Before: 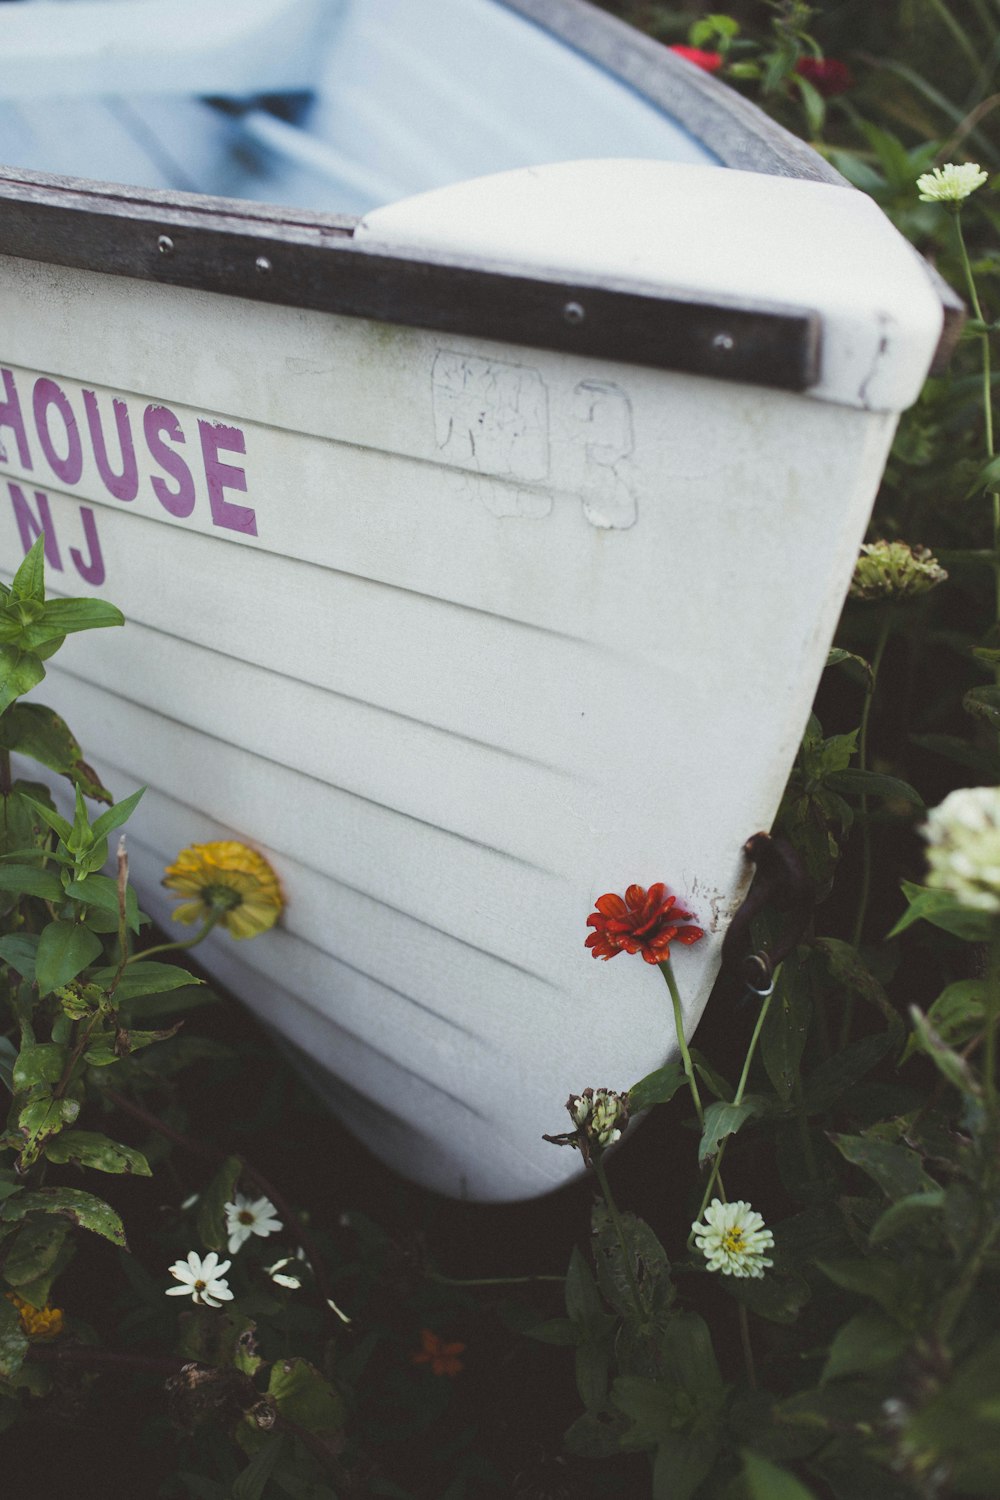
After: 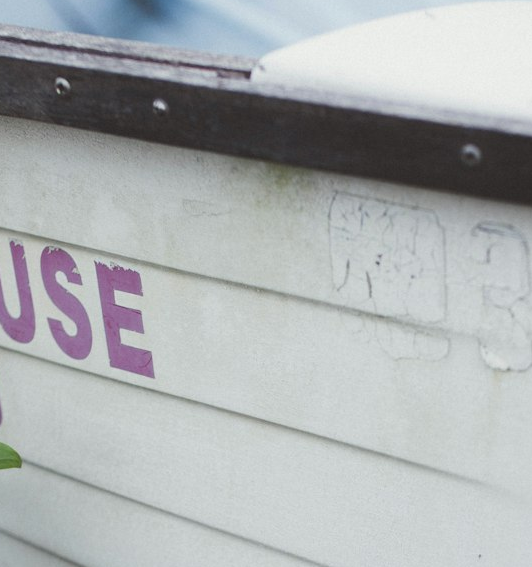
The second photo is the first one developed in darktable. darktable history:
crop: left 10.355%, top 10.558%, right 36.435%, bottom 51.582%
